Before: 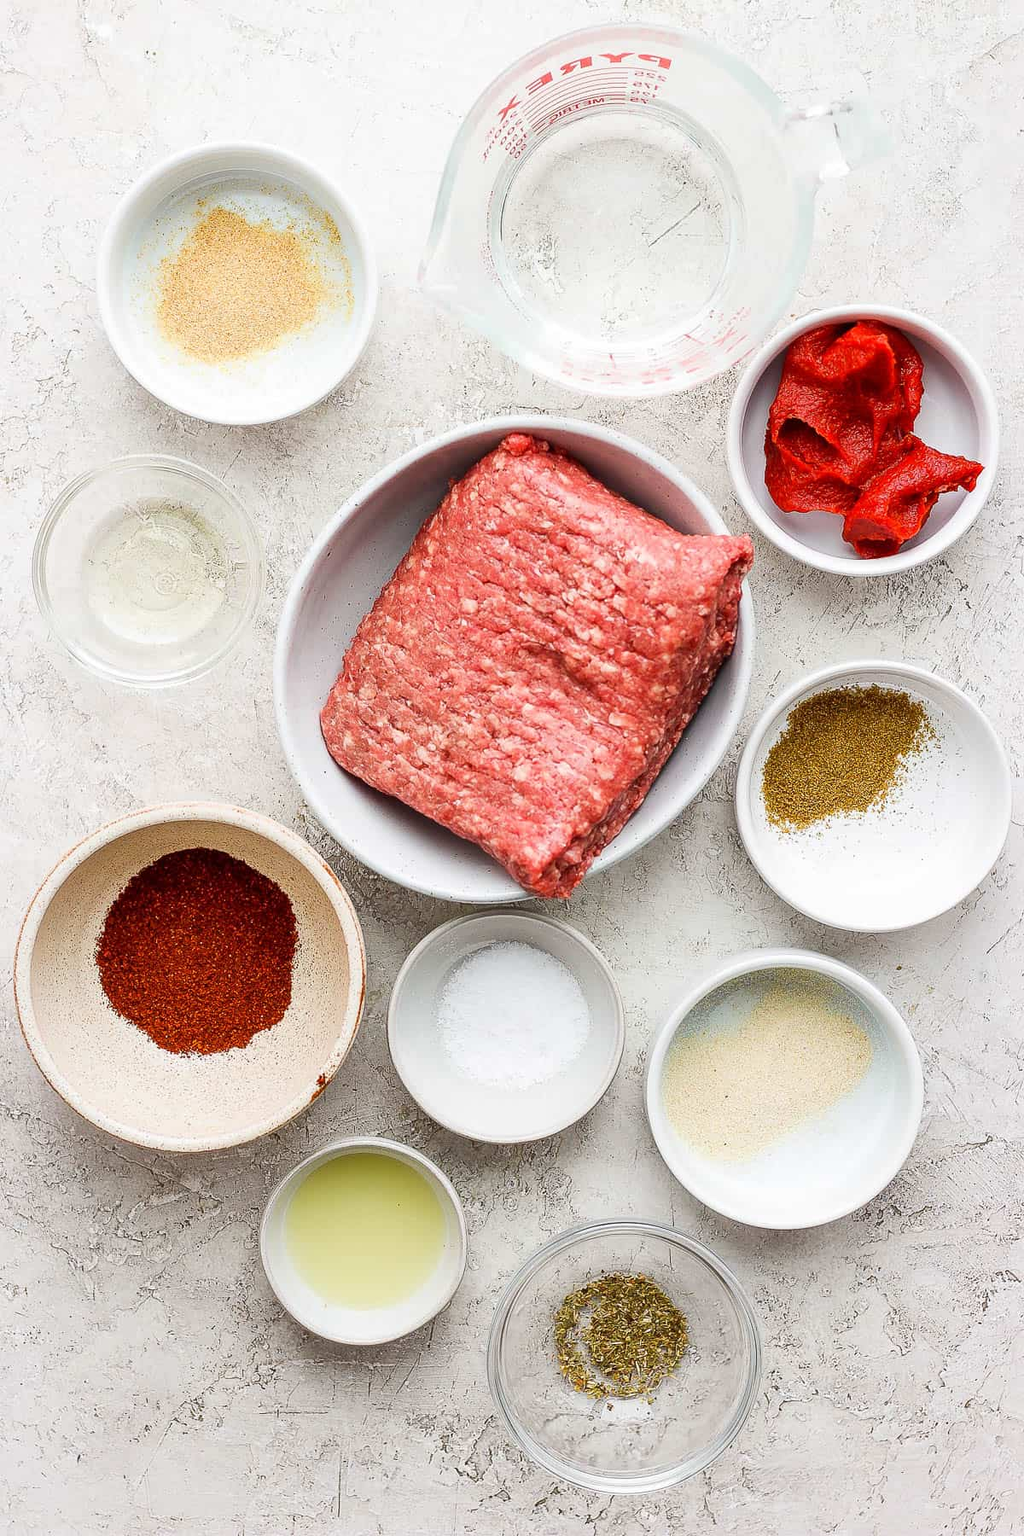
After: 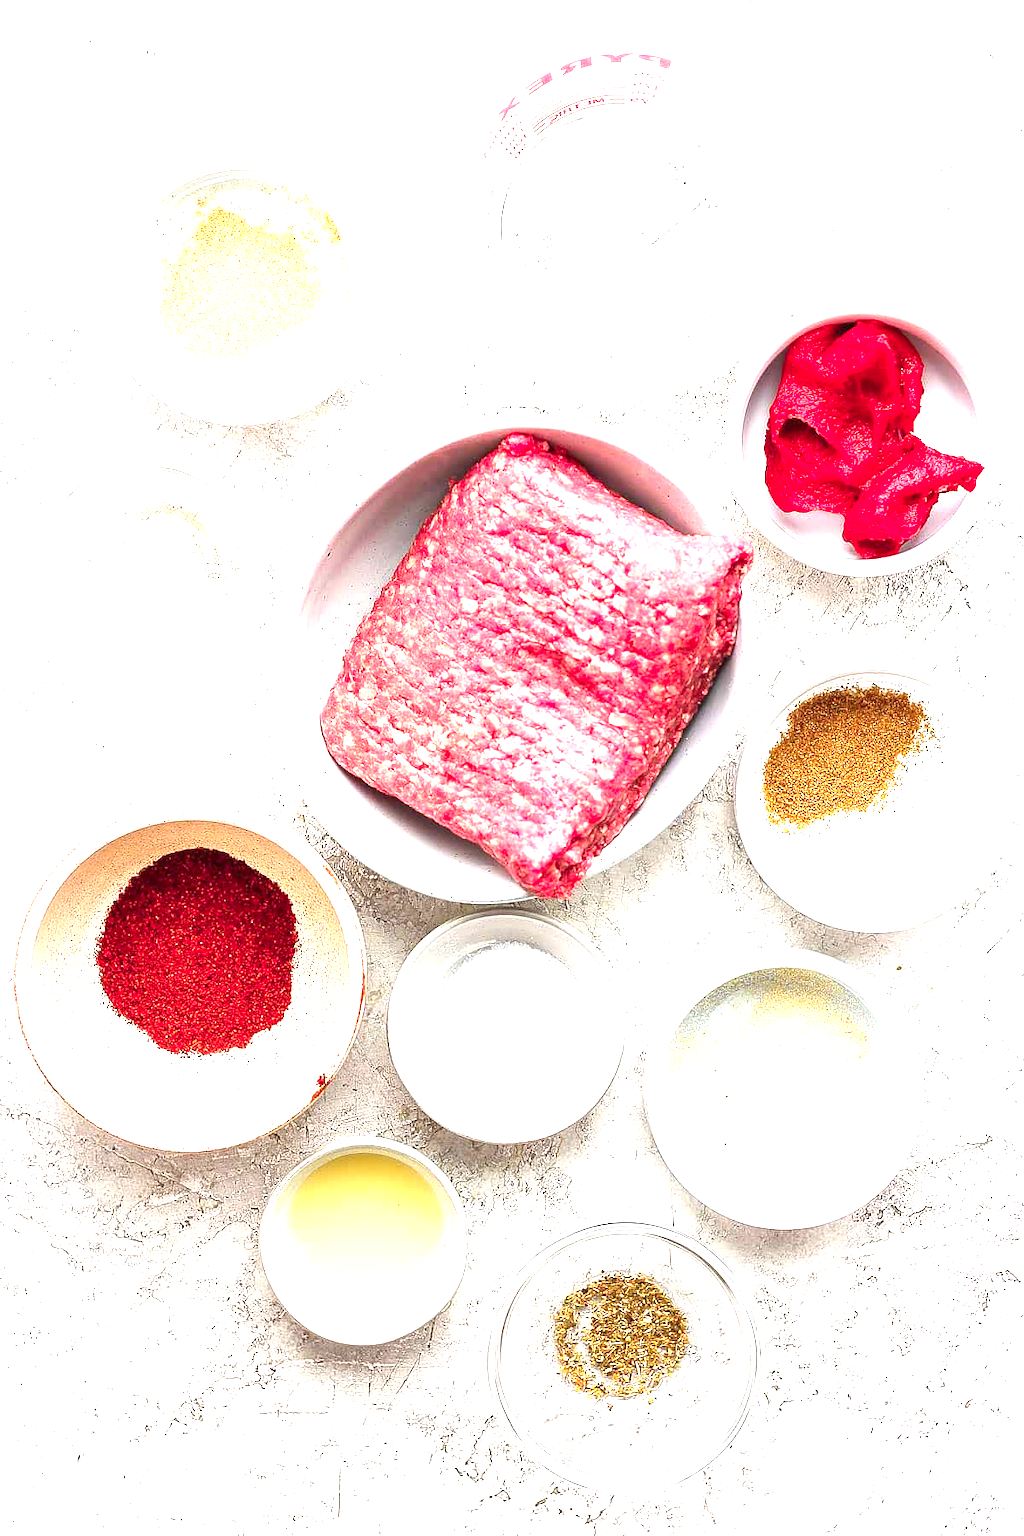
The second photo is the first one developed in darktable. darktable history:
exposure: black level correction 0, exposure 1.474 EV, compensate highlight preservation false
color zones: curves: ch1 [(0.309, 0.524) (0.41, 0.329) (0.508, 0.509)]; ch2 [(0.25, 0.457) (0.75, 0.5)]
